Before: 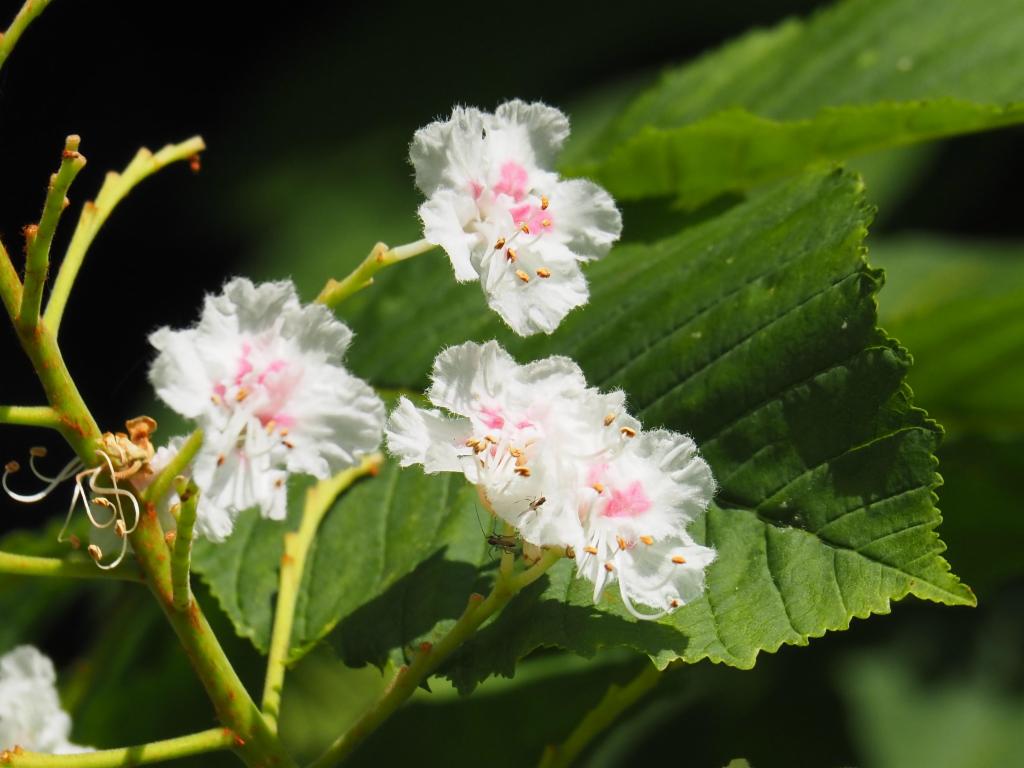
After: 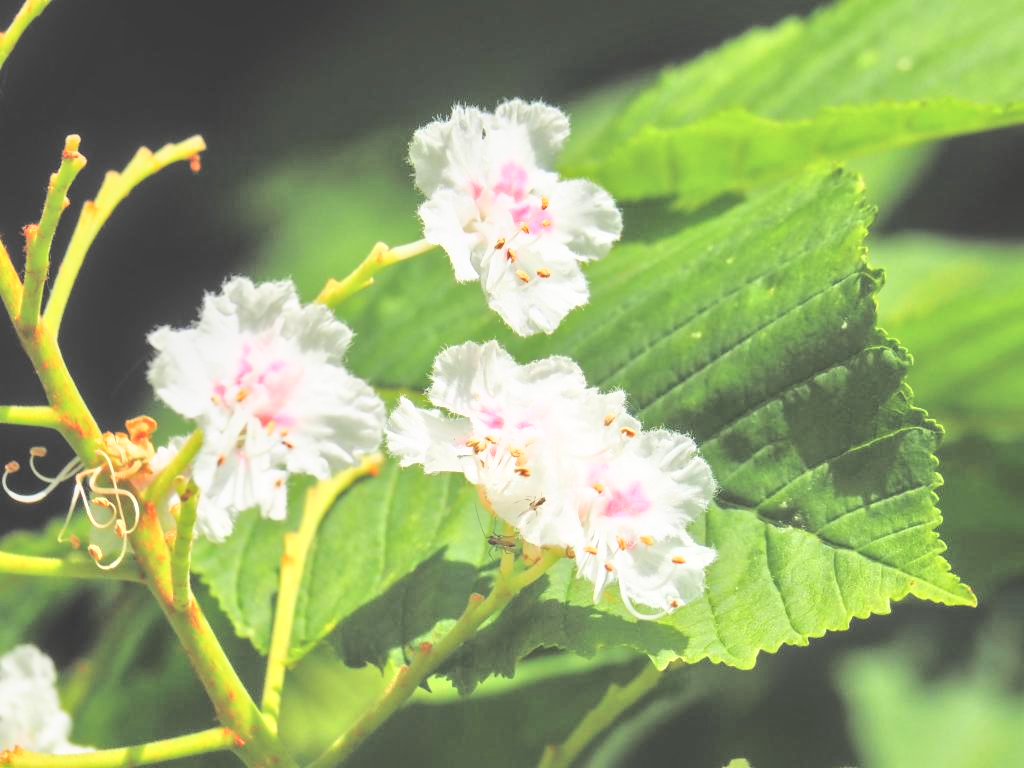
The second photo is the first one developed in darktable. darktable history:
base curve: curves: ch0 [(0, 0) (0.025, 0.046) (0.112, 0.277) (0.467, 0.74) (0.814, 0.929) (1, 0.942)]
exposure: black level correction -0.015, exposure -0.125 EV, compensate highlight preservation false
tone equalizer: -7 EV 0.15 EV, -6 EV 0.6 EV, -5 EV 1.15 EV, -4 EV 1.33 EV, -3 EV 1.15 EV, -2 EV 0.6 EV, -1 EV 0.15 EV, mask exposure compensation -0.5 EV
local contrast: on, module defaults
